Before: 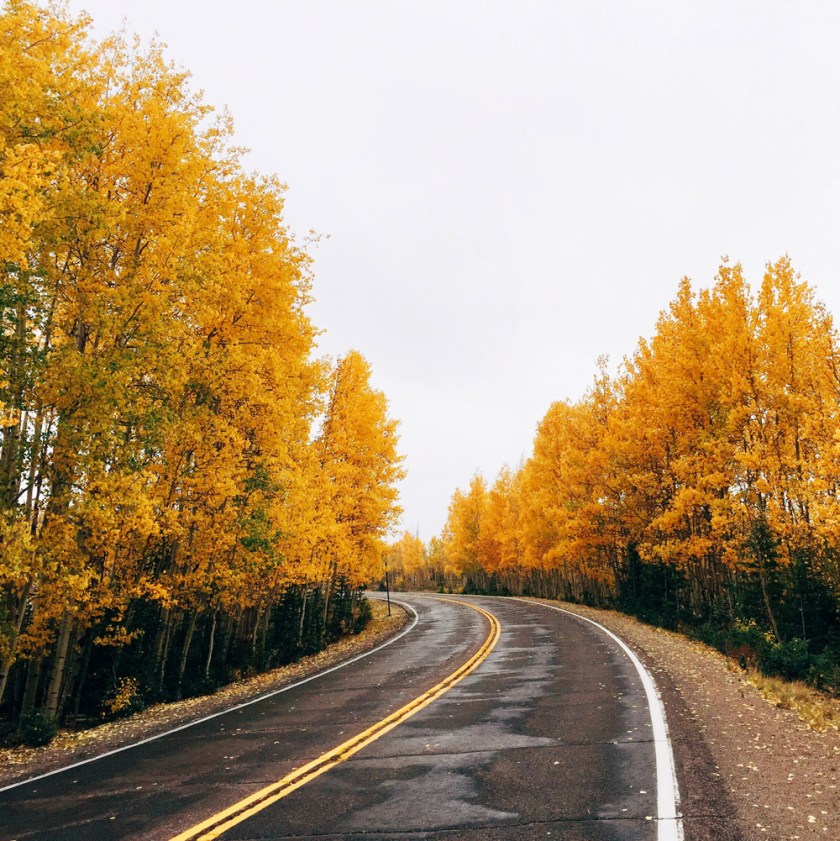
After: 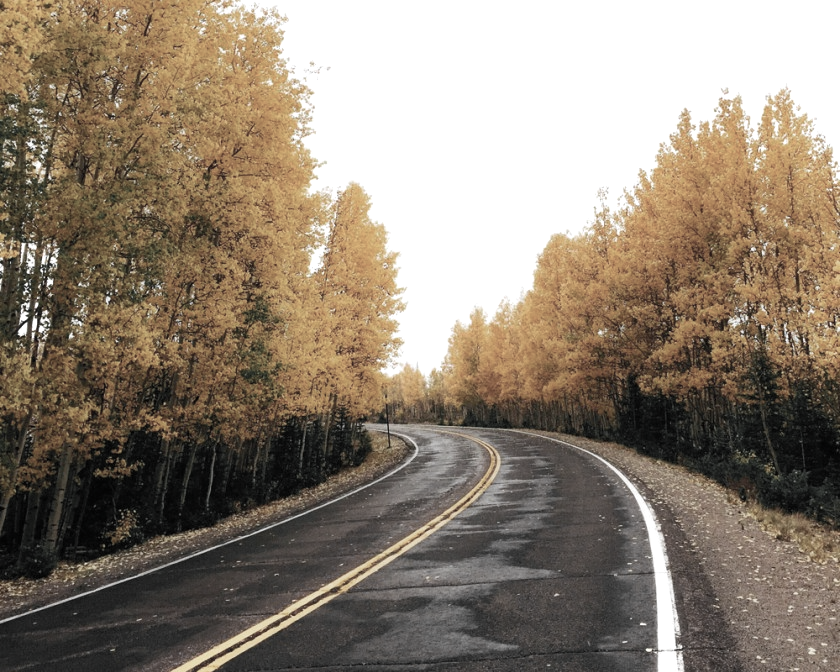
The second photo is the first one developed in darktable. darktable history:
tone equalizer: -8 EV -0.001 EV, -7 EV 0.001 EV, -6 EV -0.002 EV, -5 EV -0.003 EV, -4 EV -0.062 EV, -3 EV -0.222 EV, -2 EV -0.267 EV, -1 EV 0.105 EV, +0 EV 0.303 EV
color zones: curves: ch0 [(0, 0.613) (0.01, 0.613) (0.245, 0.448) (0.498, 0.529) (0.642, 0.665) (0.879, 0.777) (0.99, 0.613)]; ch1 [(0, 0.035) (0.121, 0.189) (0.259, 0.197) (0.415, 0.061) (0.589, 0.022) (0.732, 0.022) (0.857, 0.026) (0.991, 0.053)]
white balance: red 0.986, blue 1.01
crop and rotate: top 19.998%
